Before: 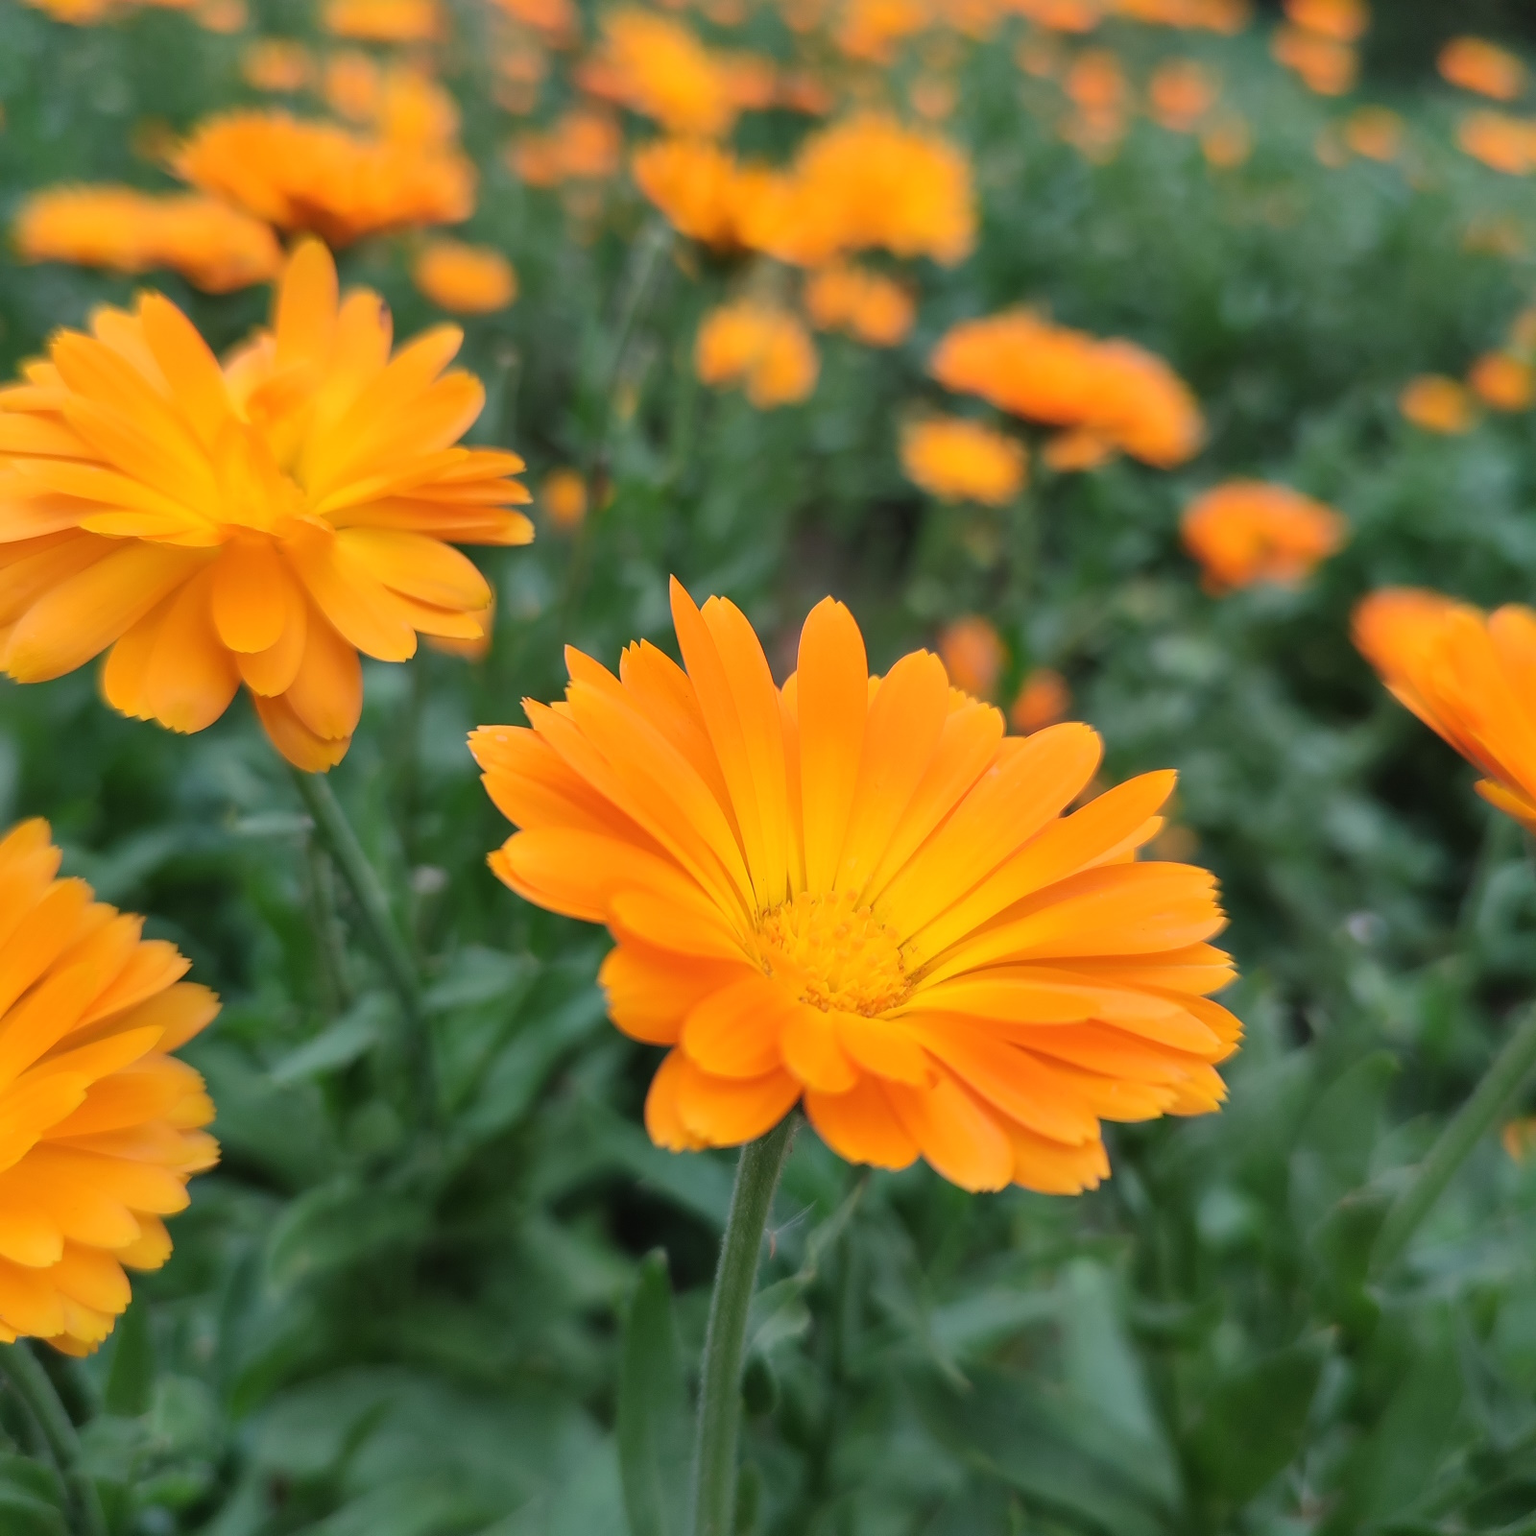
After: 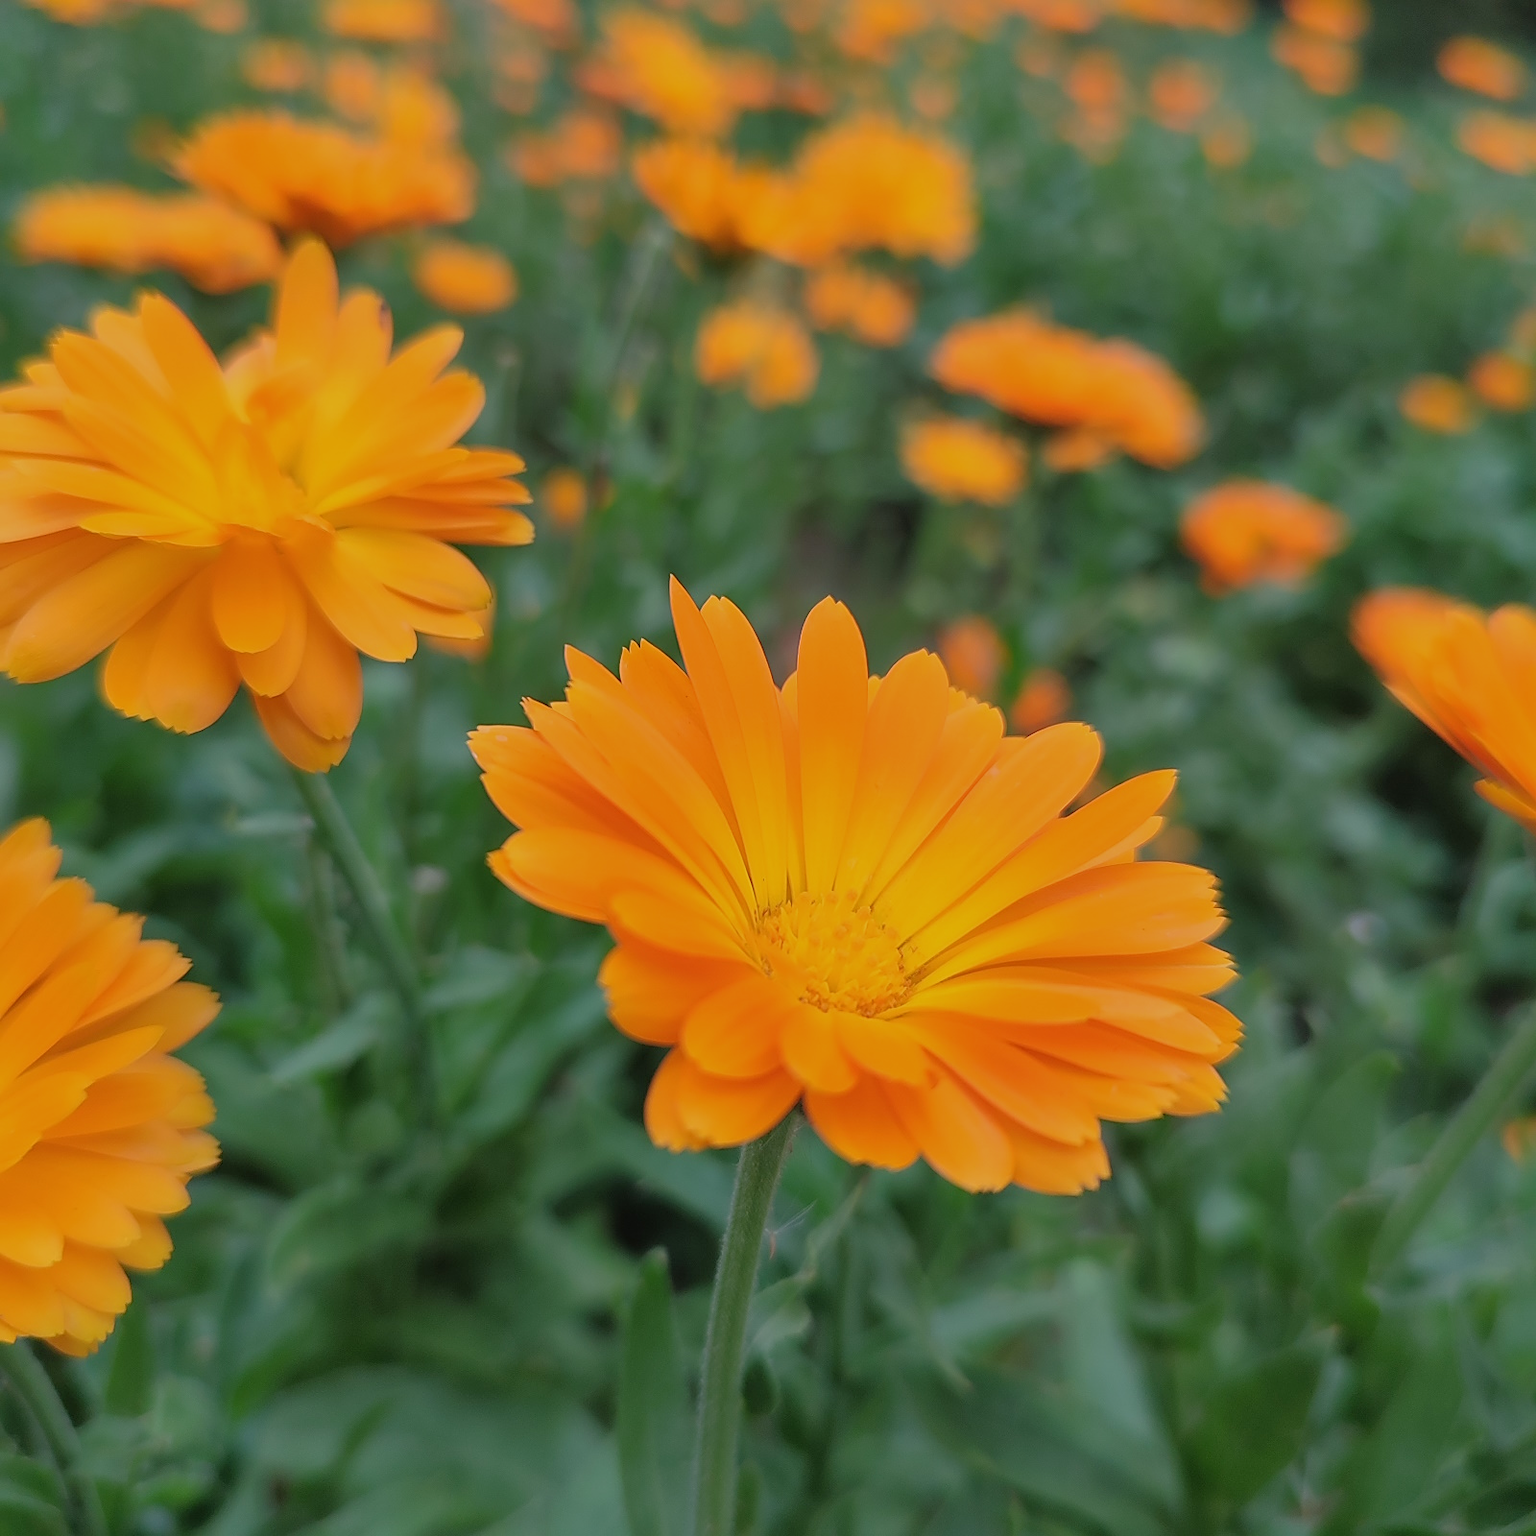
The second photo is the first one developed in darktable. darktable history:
sharpen: on, module defaults
tone equalizer: -8 EV 0.238 EV, -7 EV 0.384 EV, -6 EV 0.395 EV, -5 EV 0.229 EV, -3 EV -0.266 EV, -2 EV -0.389 EV, -1 EV -0.392 EV, +0 EV -0.243 EV, edges refinement/feathering 500, mask exposure compensation -1.57 EV, preserve details no
